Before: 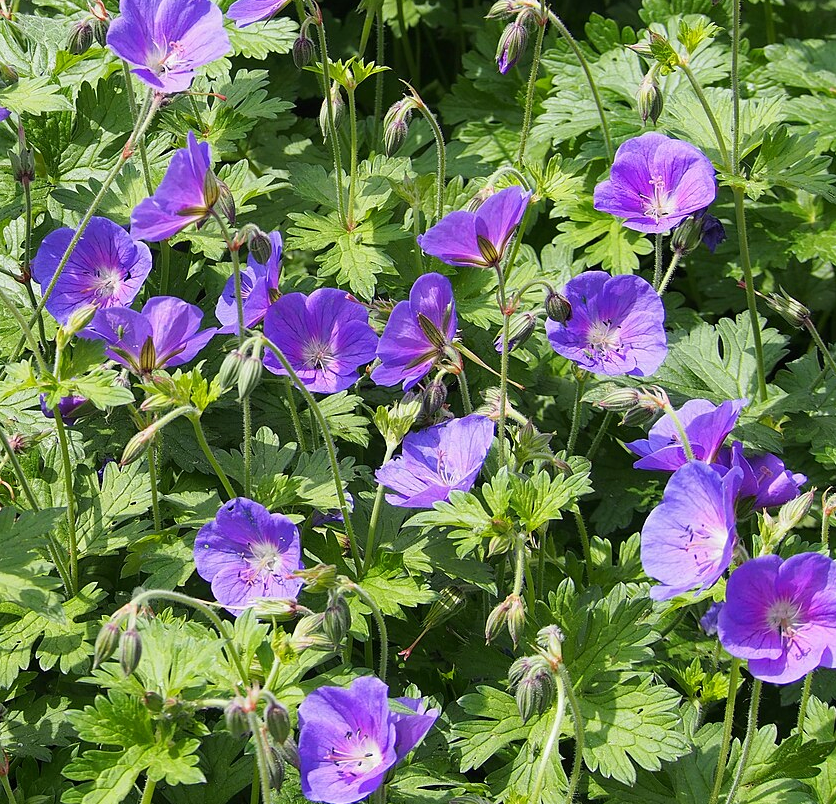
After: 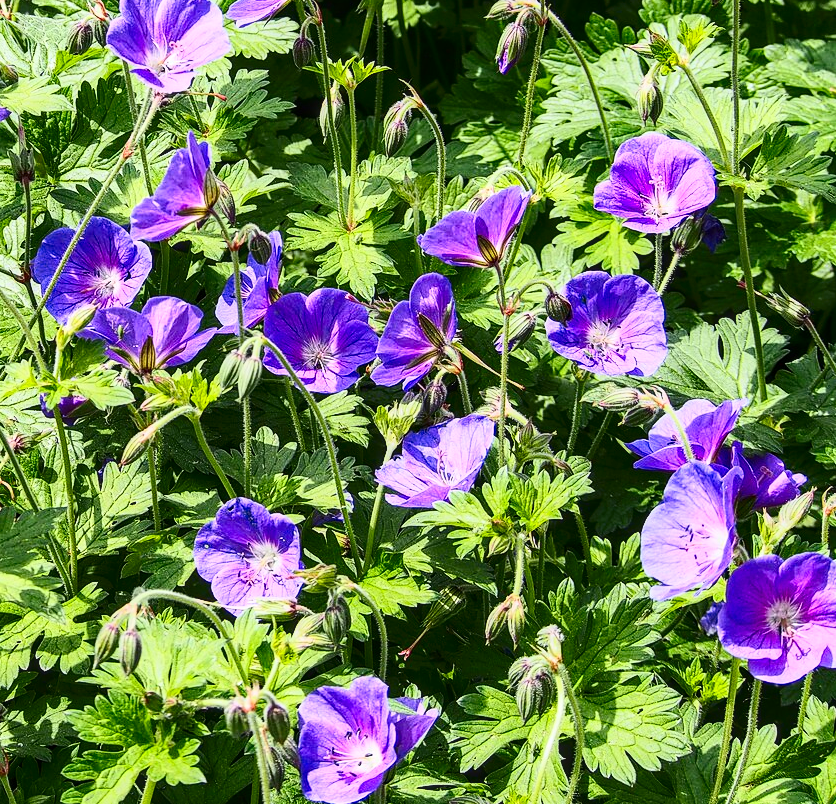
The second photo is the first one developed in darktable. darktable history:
local contrast: on, module defaults
contrast brightness saturation: contrast 0.4, brightness 0.05, saturation 0.25
